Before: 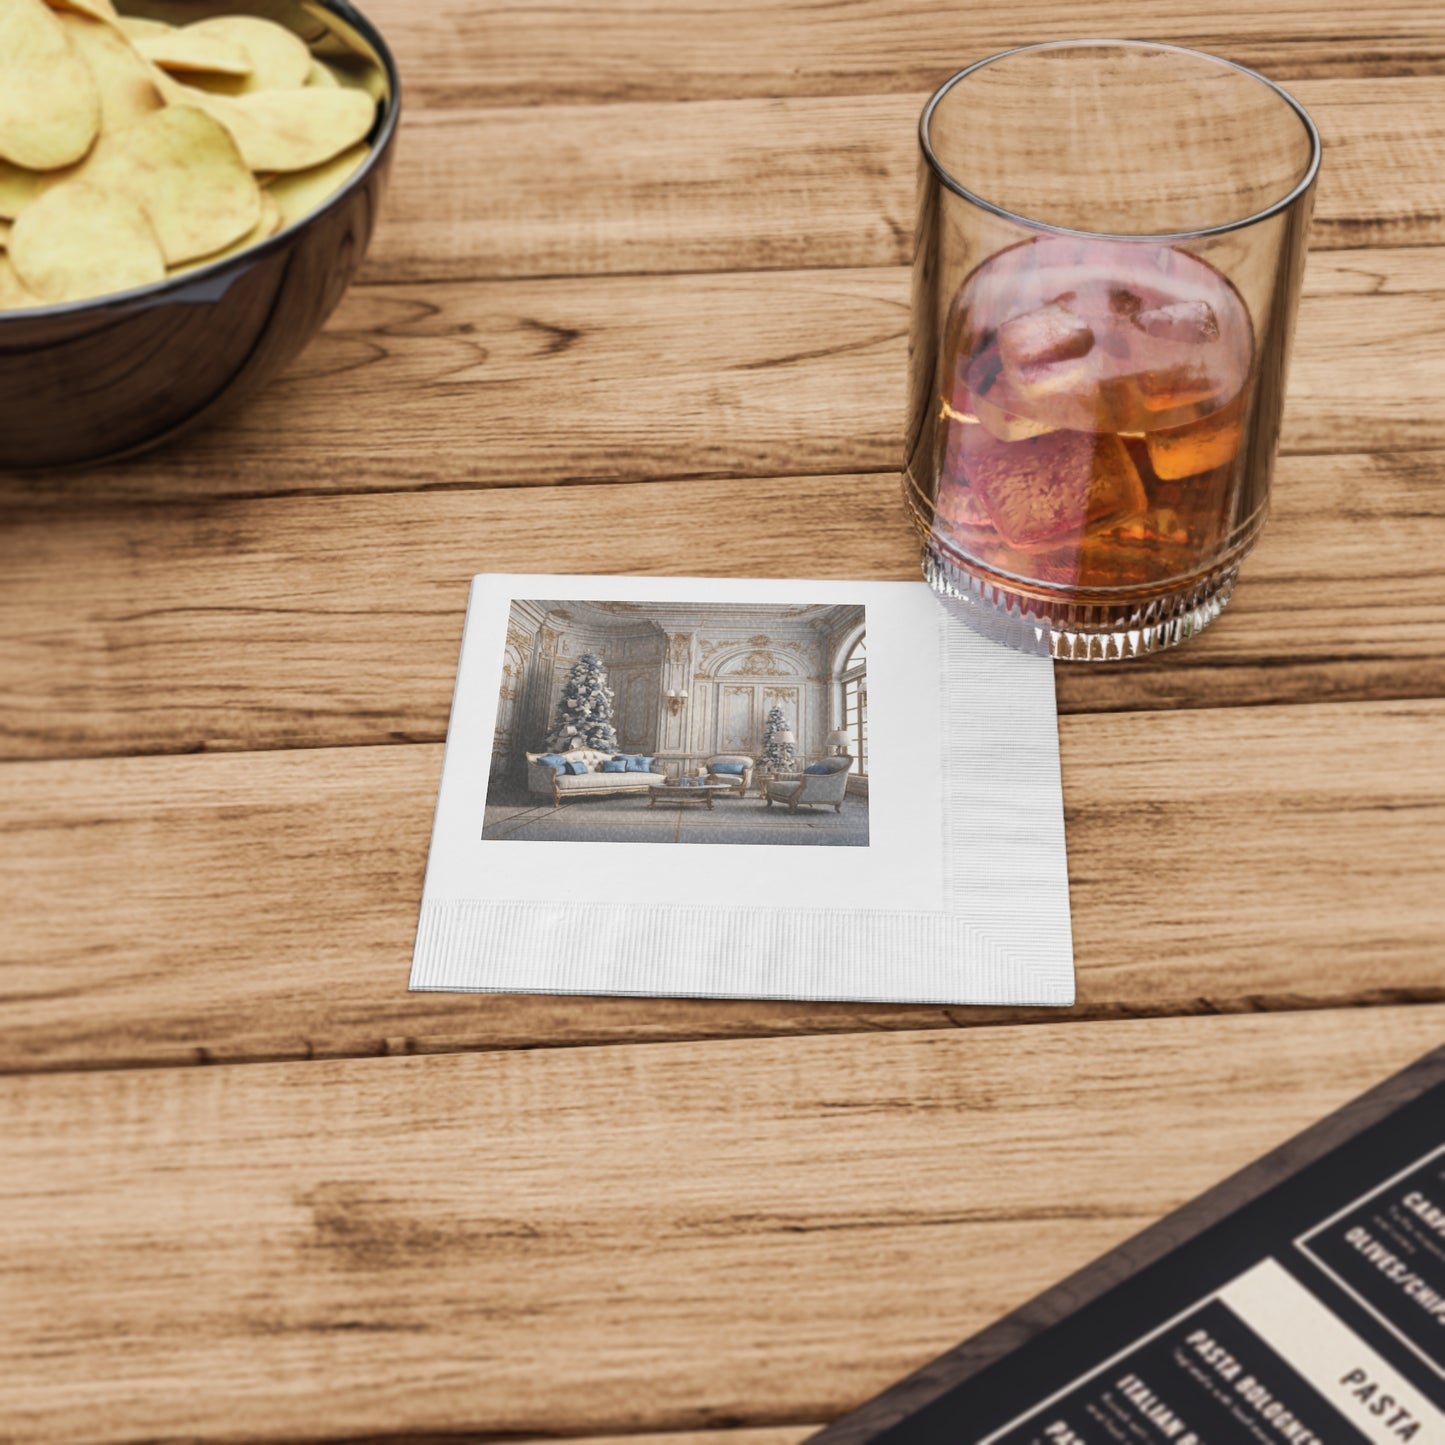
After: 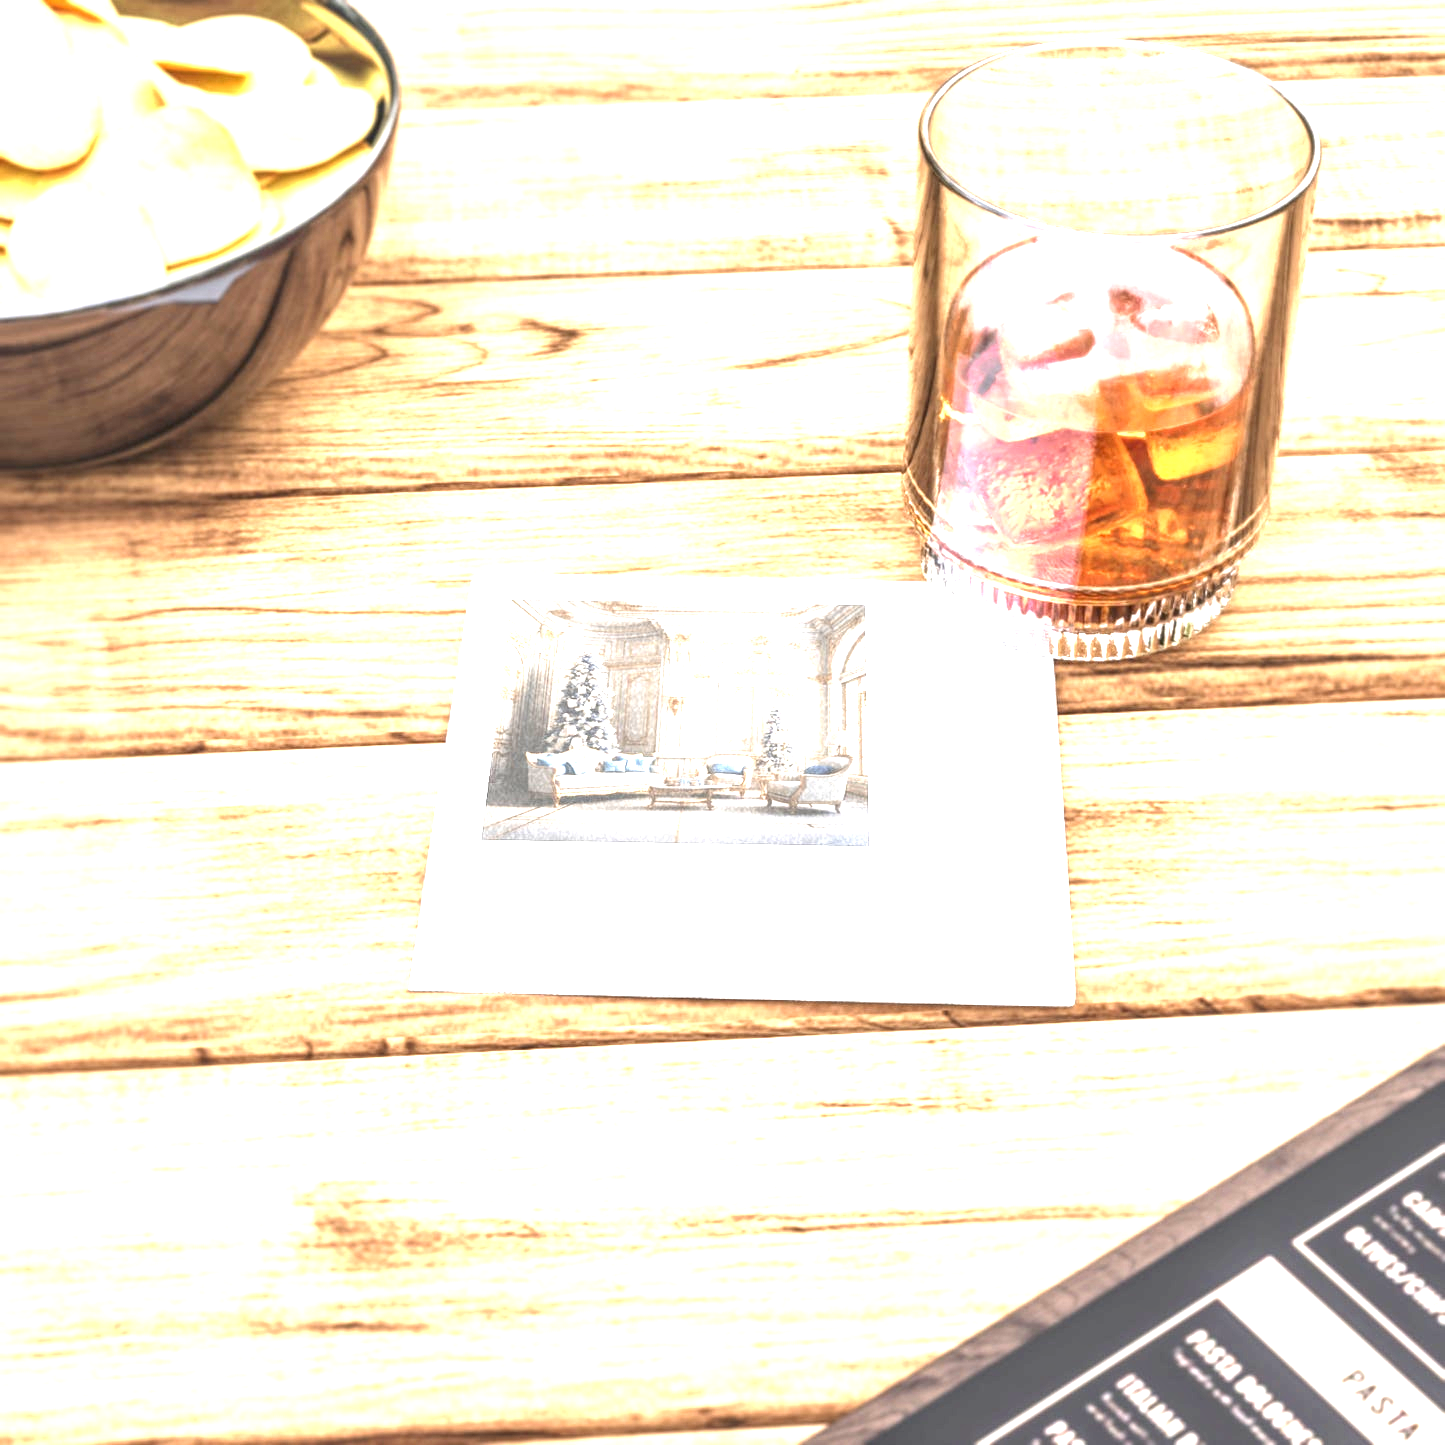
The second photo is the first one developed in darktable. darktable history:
exposure: exposure 2.181 EV, compensate exposure bias true, compensate highlight preservation false
local contrast: on, module defaults
